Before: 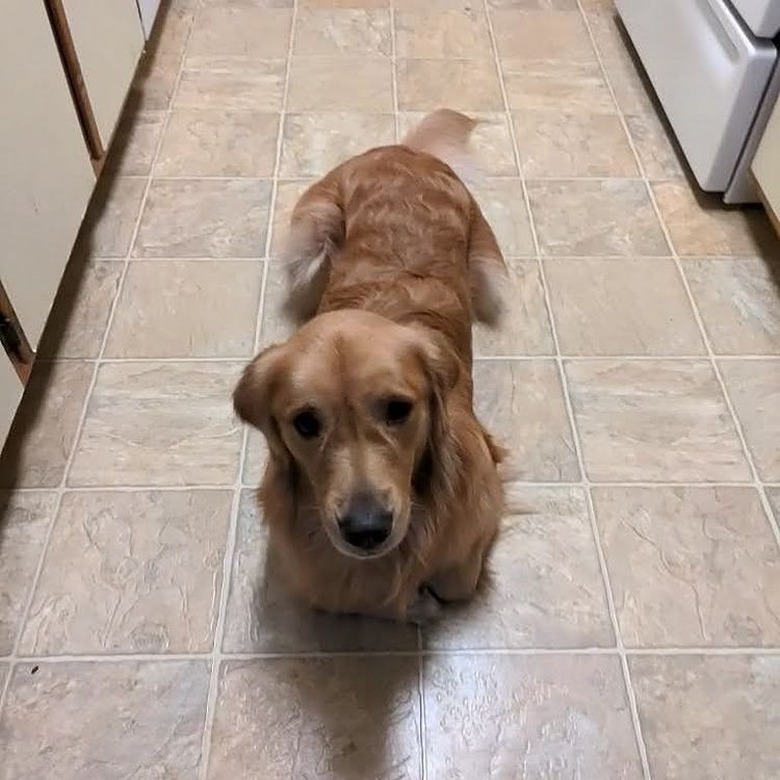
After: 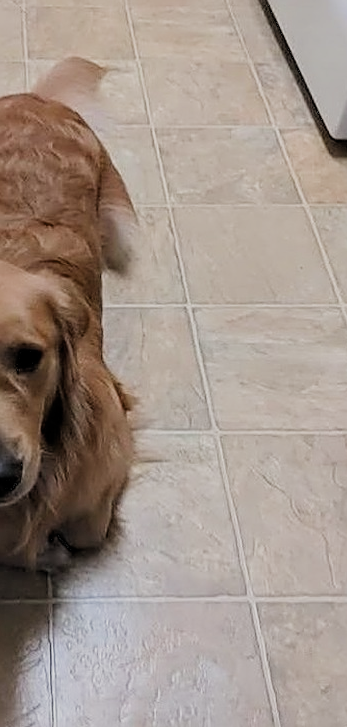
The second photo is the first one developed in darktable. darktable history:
crop: left 47.553%, top 6.763%, right 7.95%
sharpen: on, module defaults
filmic rgb: black relative exposure -7.65 EV, white relative exposure 4.56 EV, threshold 6 EV, hardness 3.61, add noise in highlights 0.002, preserve chrominance max RGB, color science v3 (2019), use custom middle-gray values true, contrast in highlights soft, enable highlight reconstruction true
